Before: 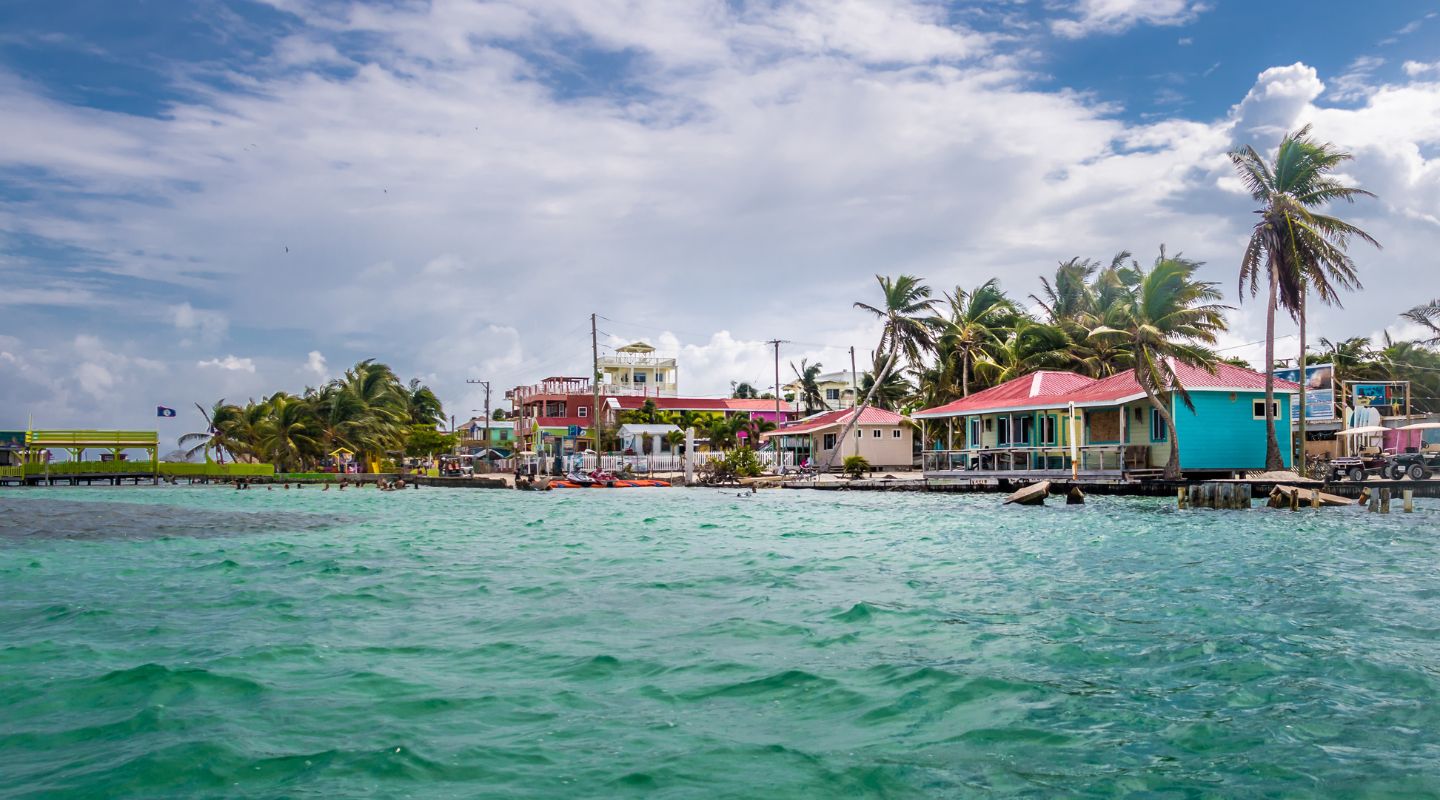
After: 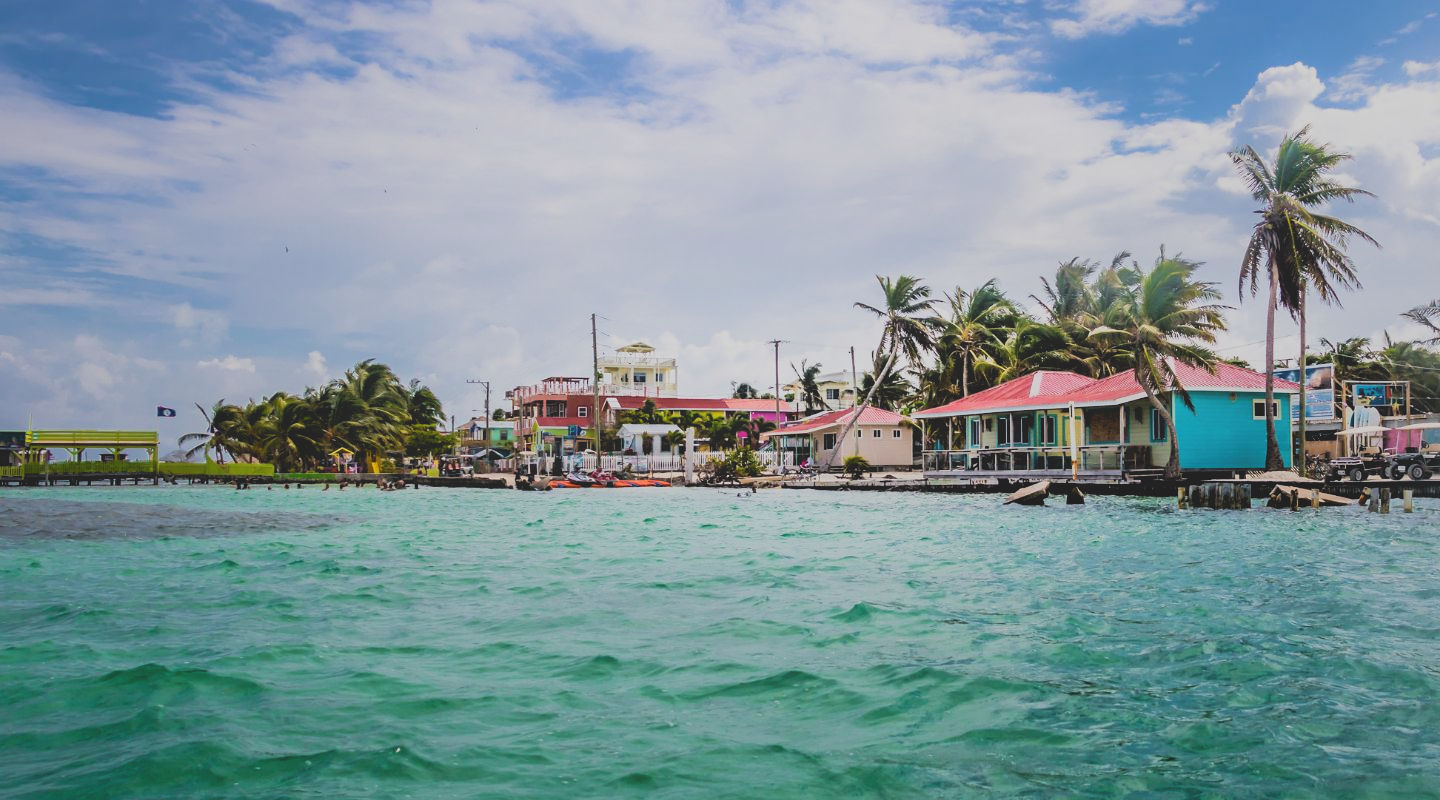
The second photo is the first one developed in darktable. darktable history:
filmic rgb: black relative exposure -5 EV, hardness 2.88, contrast 1.4, highlights saturation mix -30%
local contrast: detail 70%
